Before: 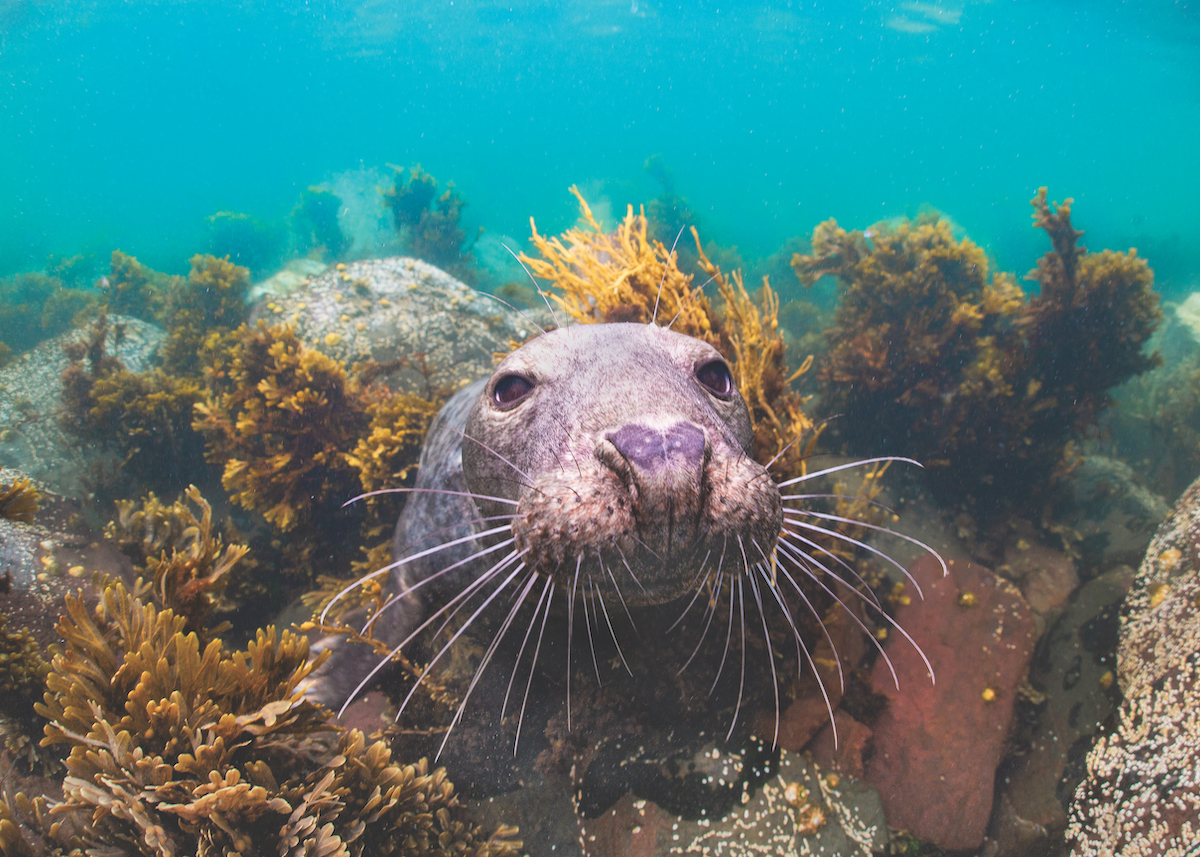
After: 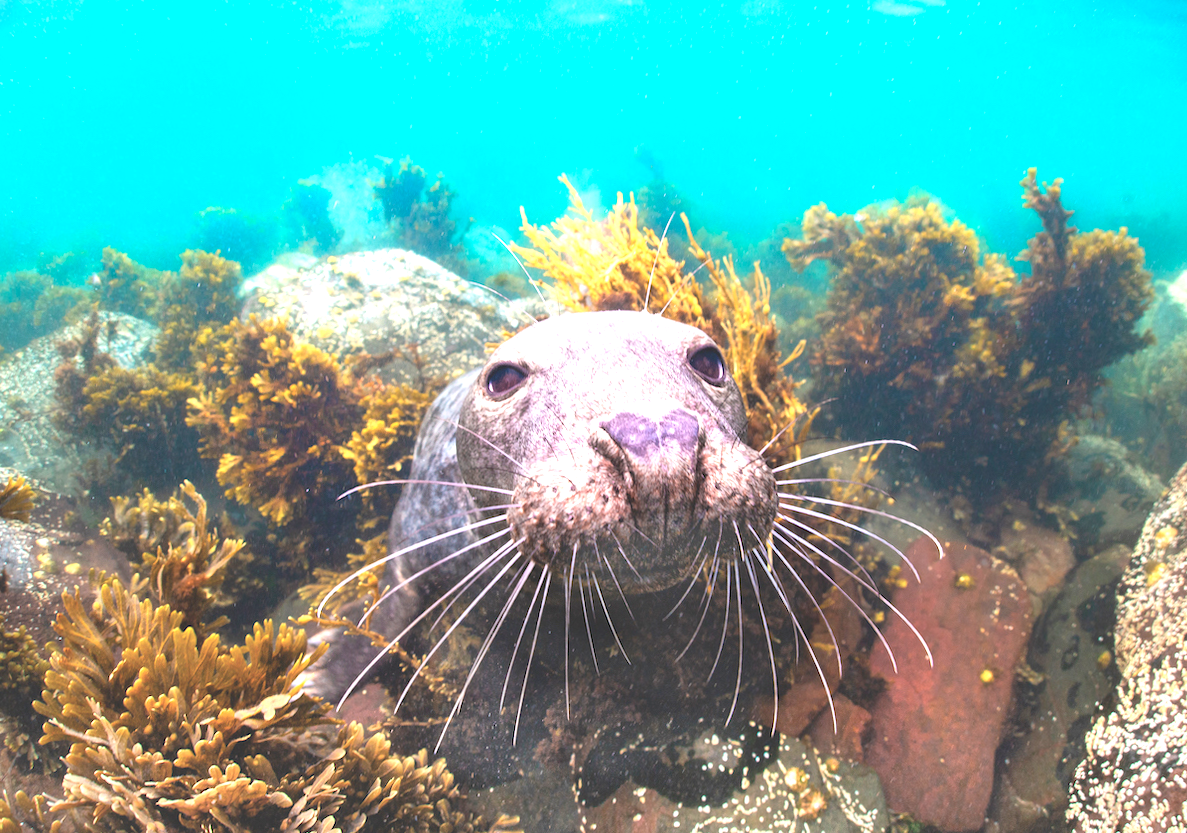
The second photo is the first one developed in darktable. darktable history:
rotate and perspective: rotation -1°, crop left 0.011, crop right 0.989, crop top 0.025, crop bottom 0.975
exposure: black level correction 0.011, exposure 1.088 EV, compensate exposure bias true, compensate highlight preservation false
